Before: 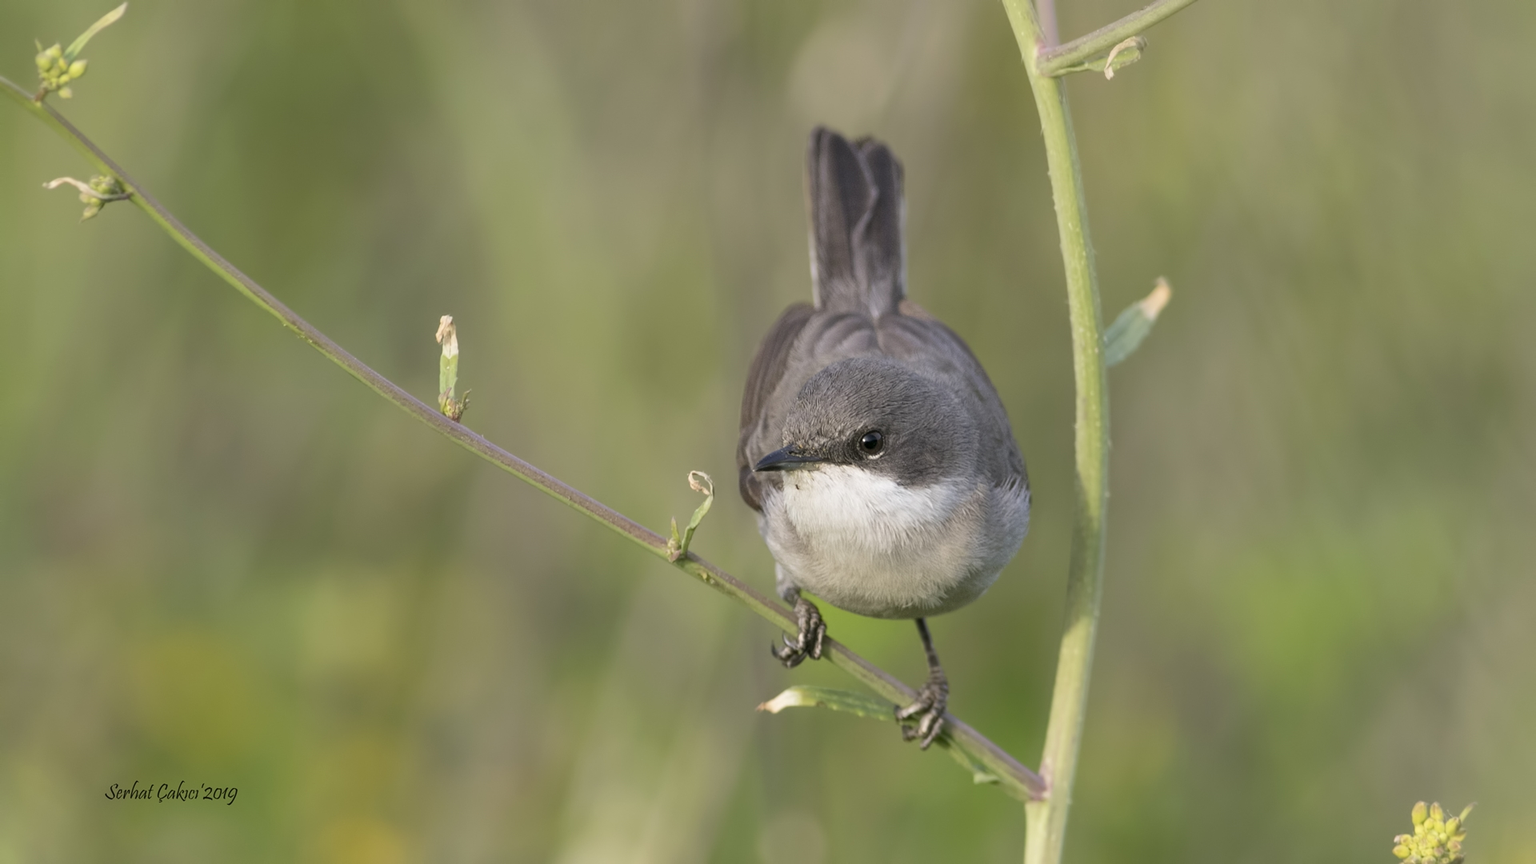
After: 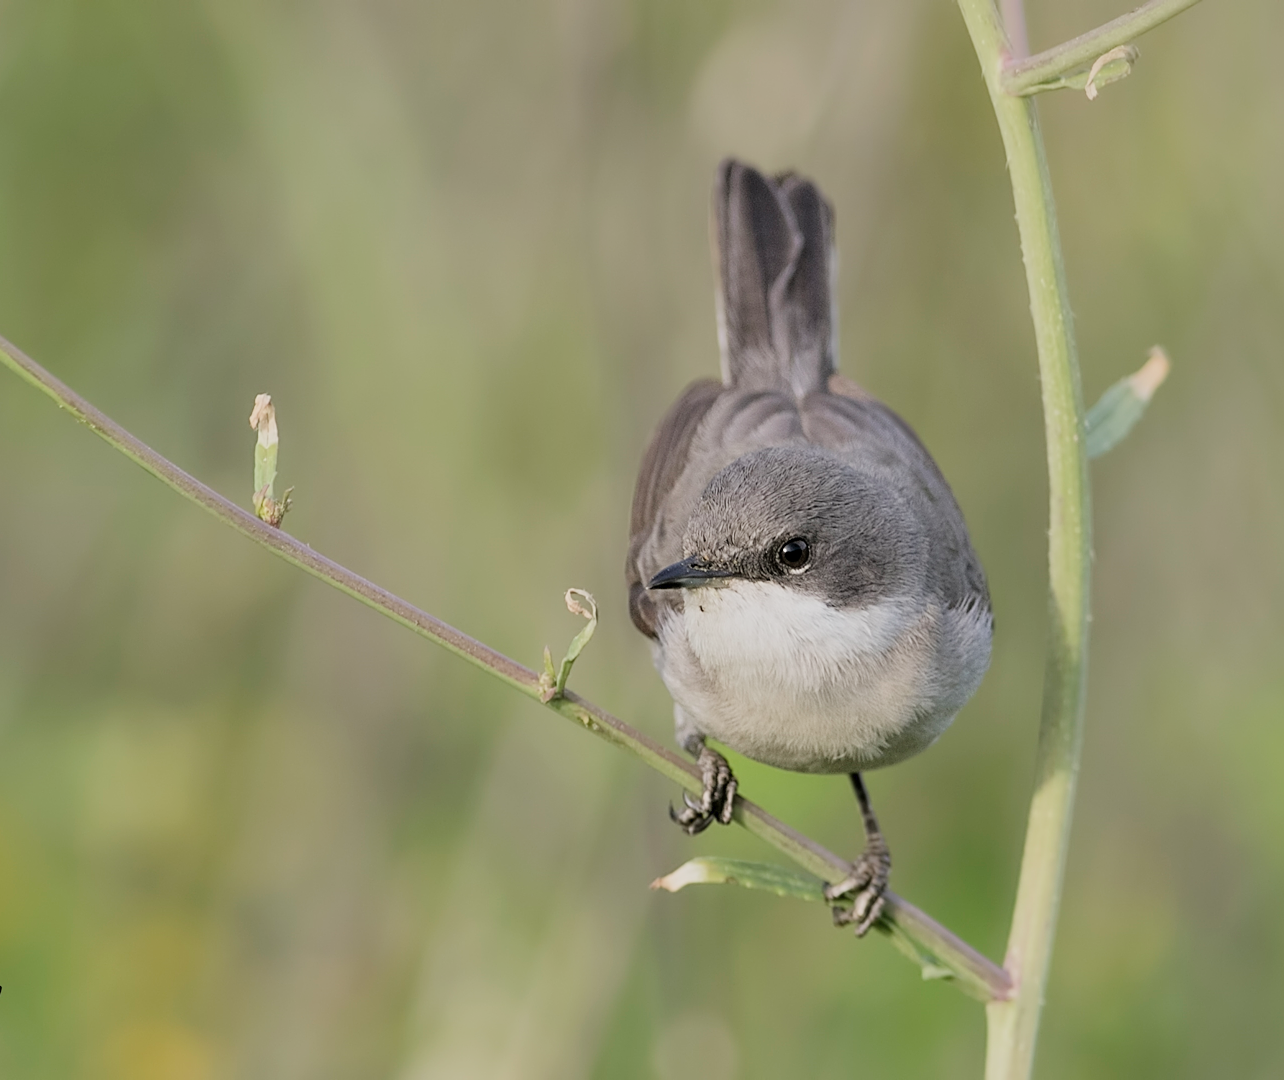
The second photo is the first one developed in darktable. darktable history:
crop: left 15.374%, right 17.731%
sharpen: on, module defaults
exposure: exposure 0.497 EV, compensate exposure bias true, compensate highlight preservation false
shadows and highlights: shadows -20.24, white point adjustment -1.94, highlights -34.94
filmic rgb: black relative exposure -7.65 EV, white relative exposure 4.56 EV, hardness 3.61, iterations of high-quality reconstruction 0
contrast equalizer: y [[0.536, 0.565, 0.581, 0.516, 0.52, 0.491], [0.5 ×6], [0.5 ×6], [0 ×6], [0 ×6]], mix 0.319
contrast brightness saturation: saturation -0.161
